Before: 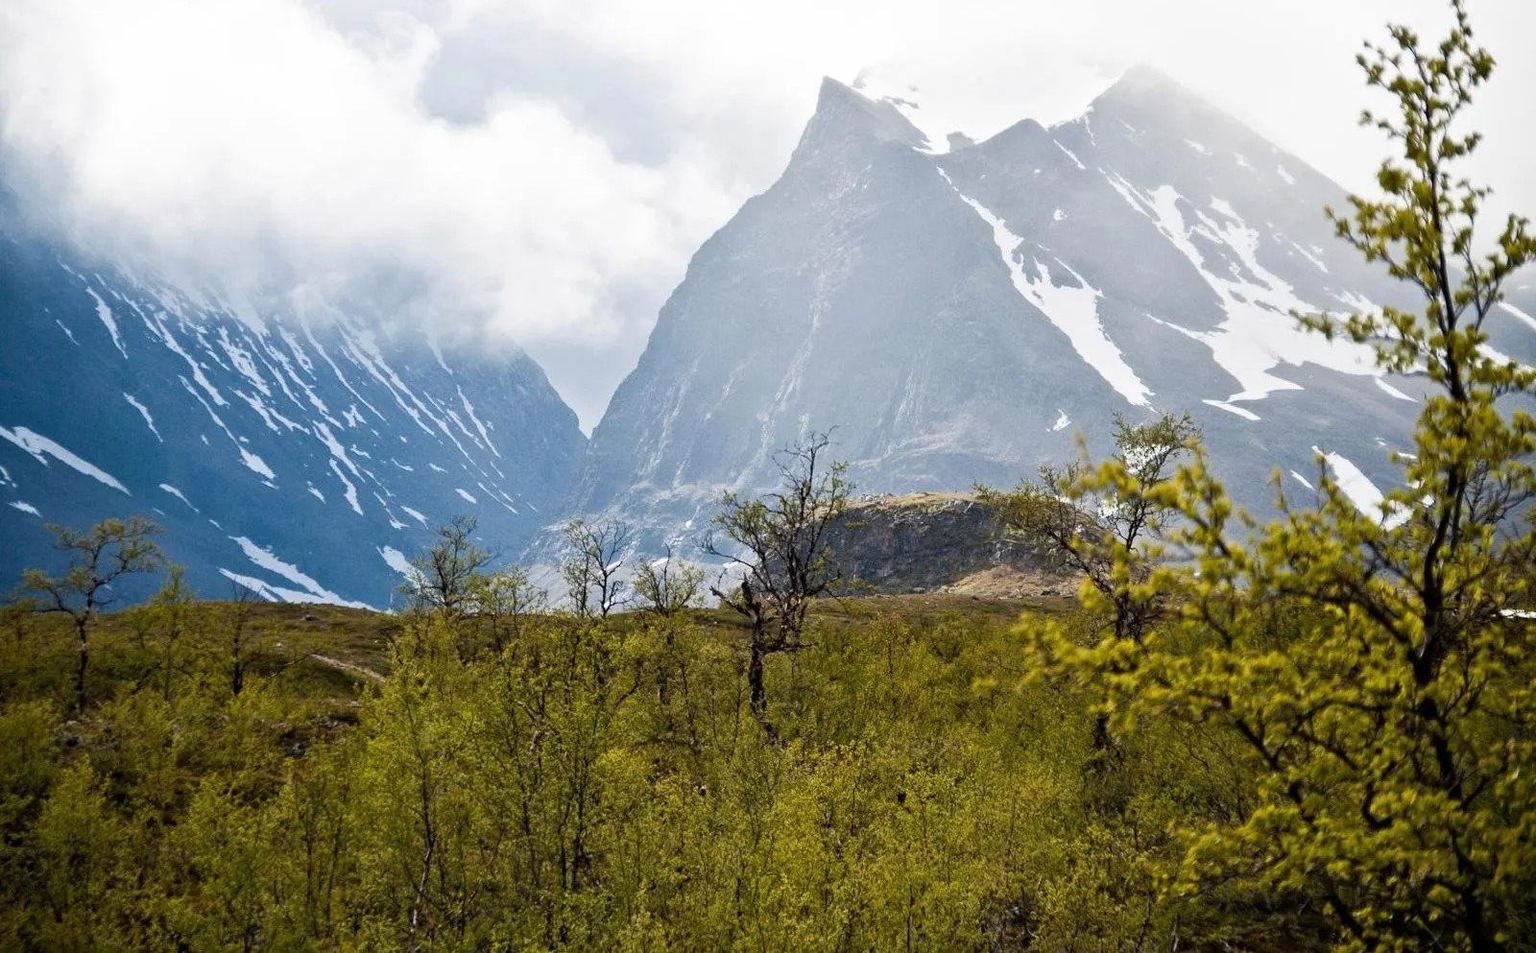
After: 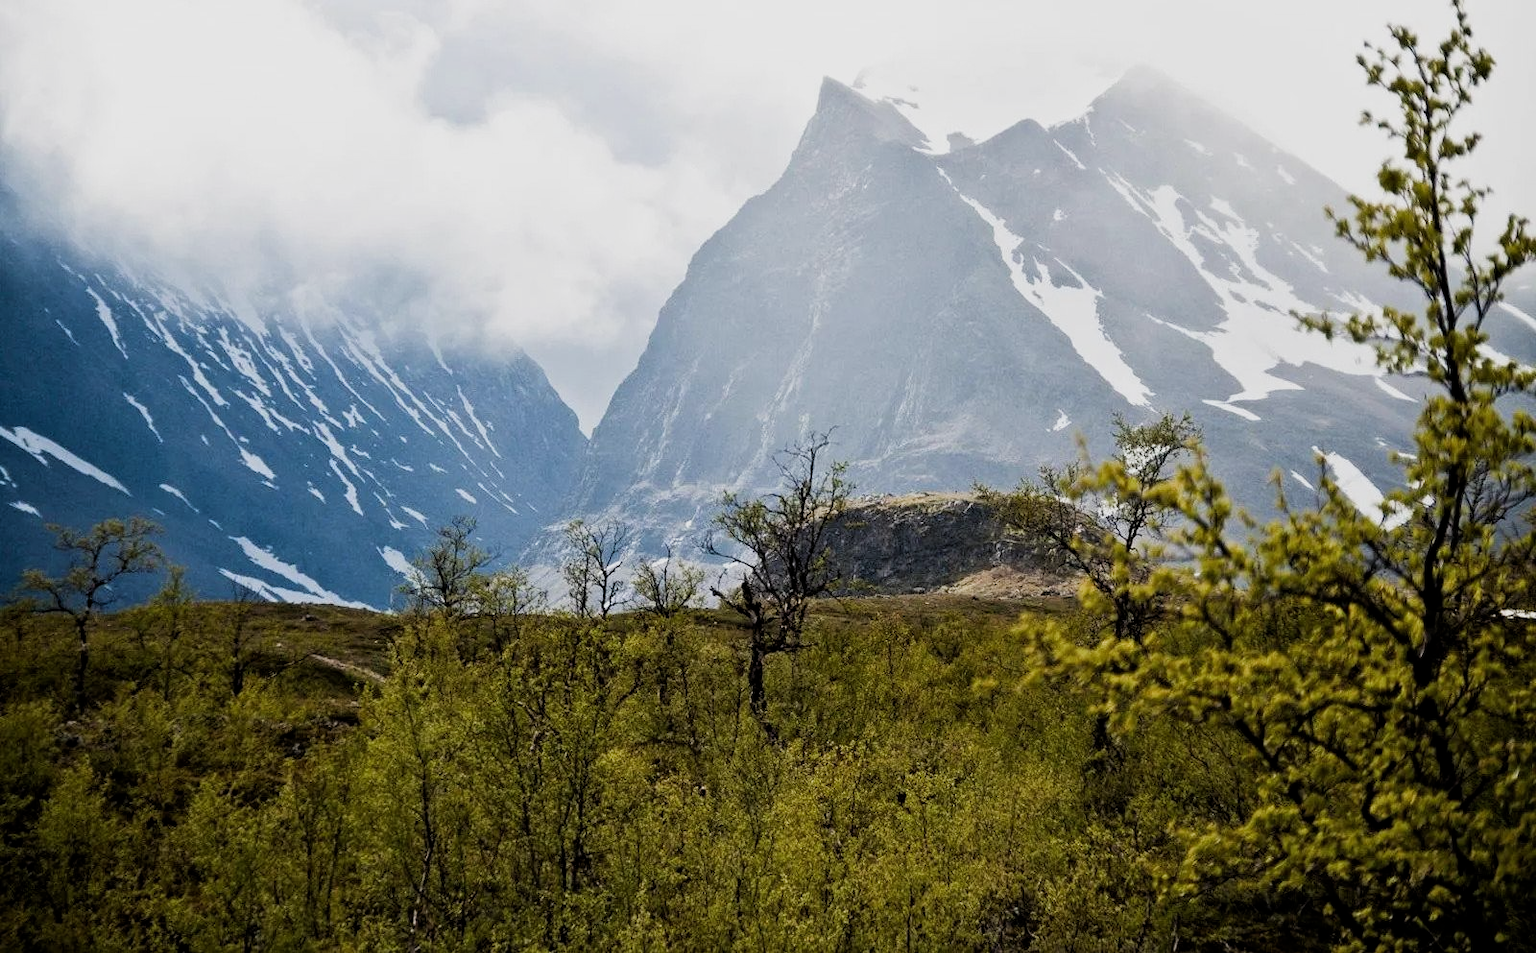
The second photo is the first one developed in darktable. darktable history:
filmic rgb: middle gray luminance 21.91%, black relative exposure -14.09 EV, white relative exposure 2.97 EV, threshold 3.02 EV, target black luminance 0%, hardness 8.8, latitude 60.28%, contrast 1.207, highlights saturation mix 5.82%, shadows ↔ highlights balance 42.22%, add noise in highlights 0, preserve chrominance luminance Y, color science v3 (2019), use custom middle-gray values true, contrast in highlights soft, enable highlight reconstruction true
